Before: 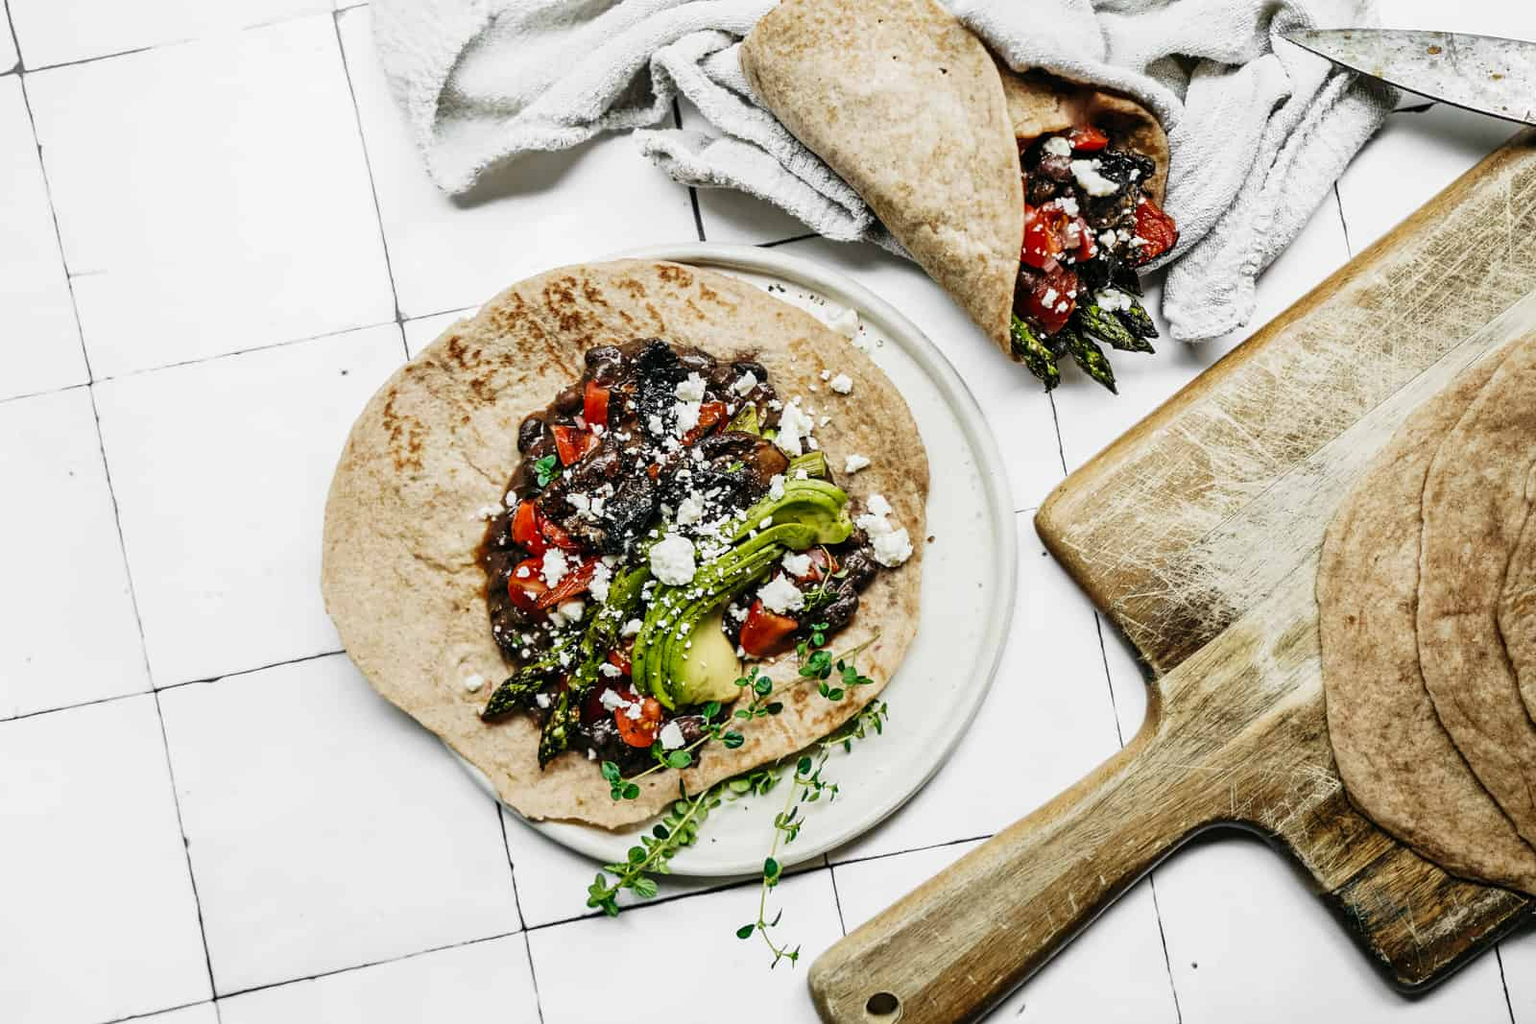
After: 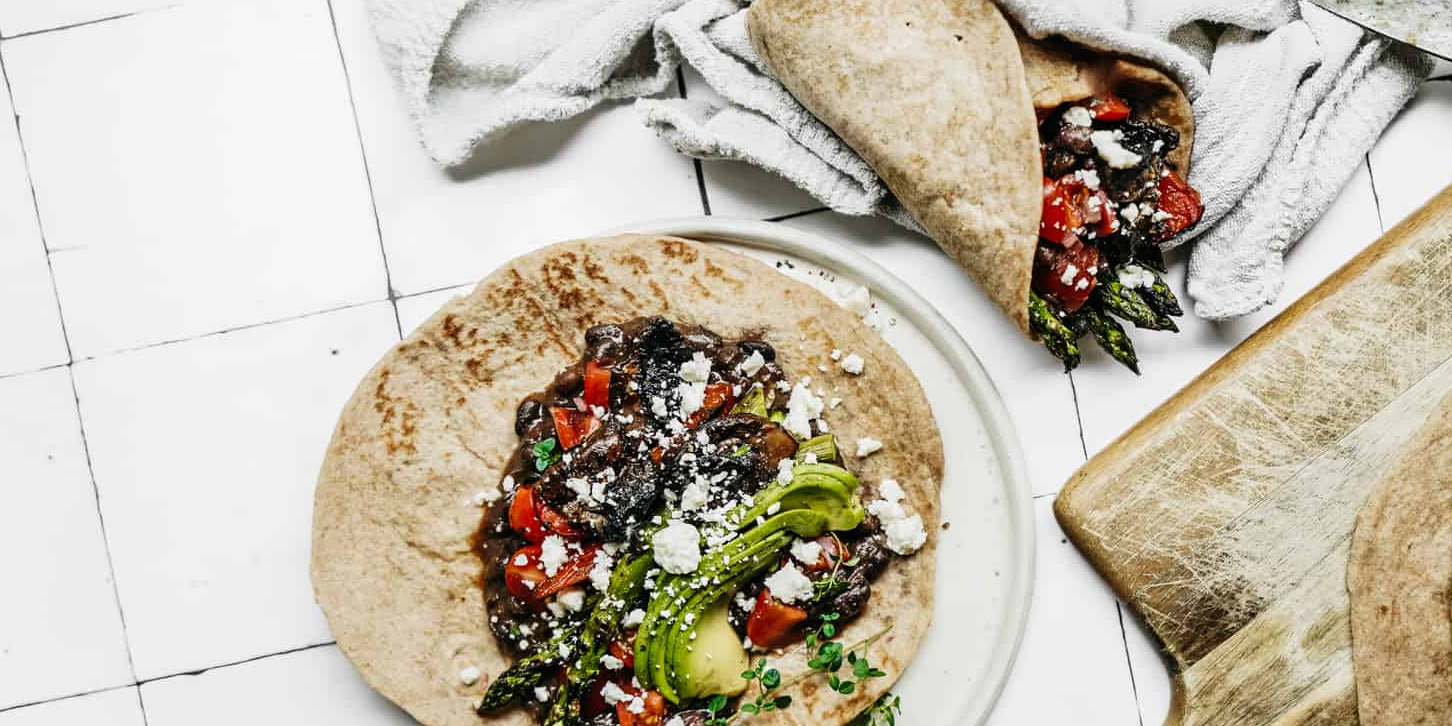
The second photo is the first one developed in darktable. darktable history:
crop: left 1.531%, top 3.45%, right 7.685%, bottom 28.5%
